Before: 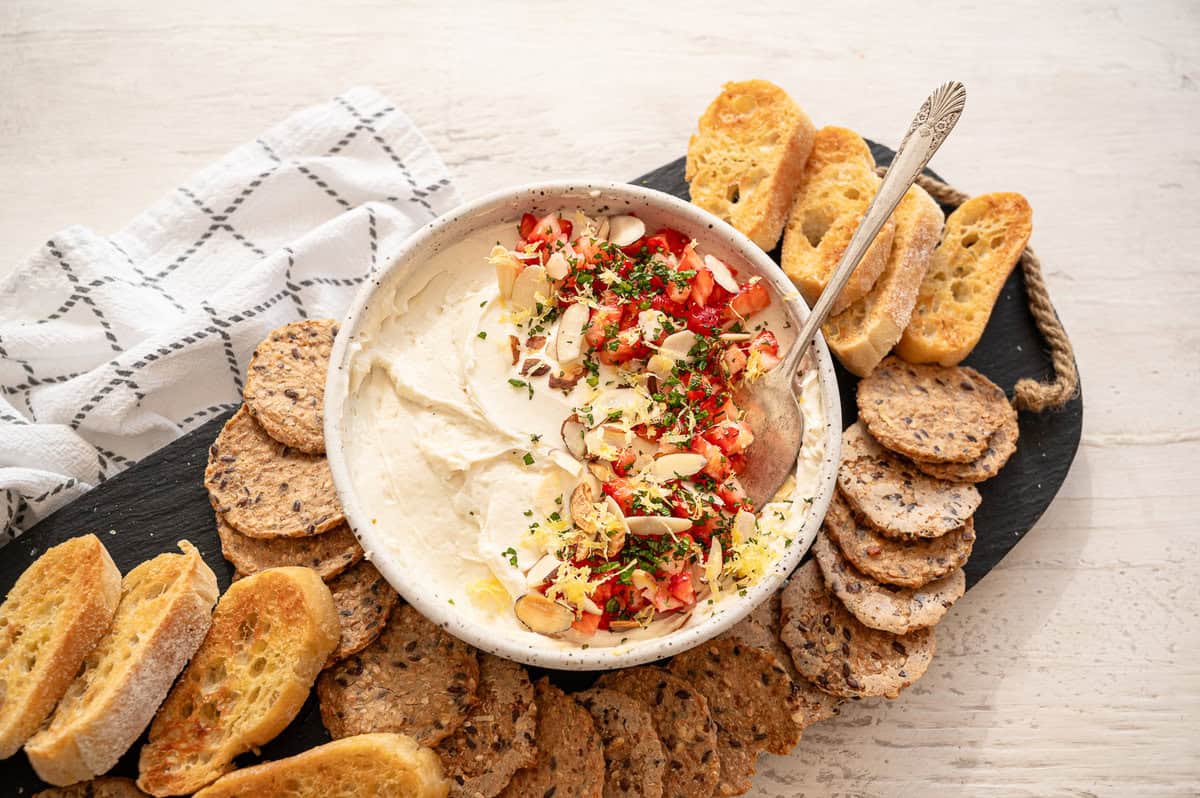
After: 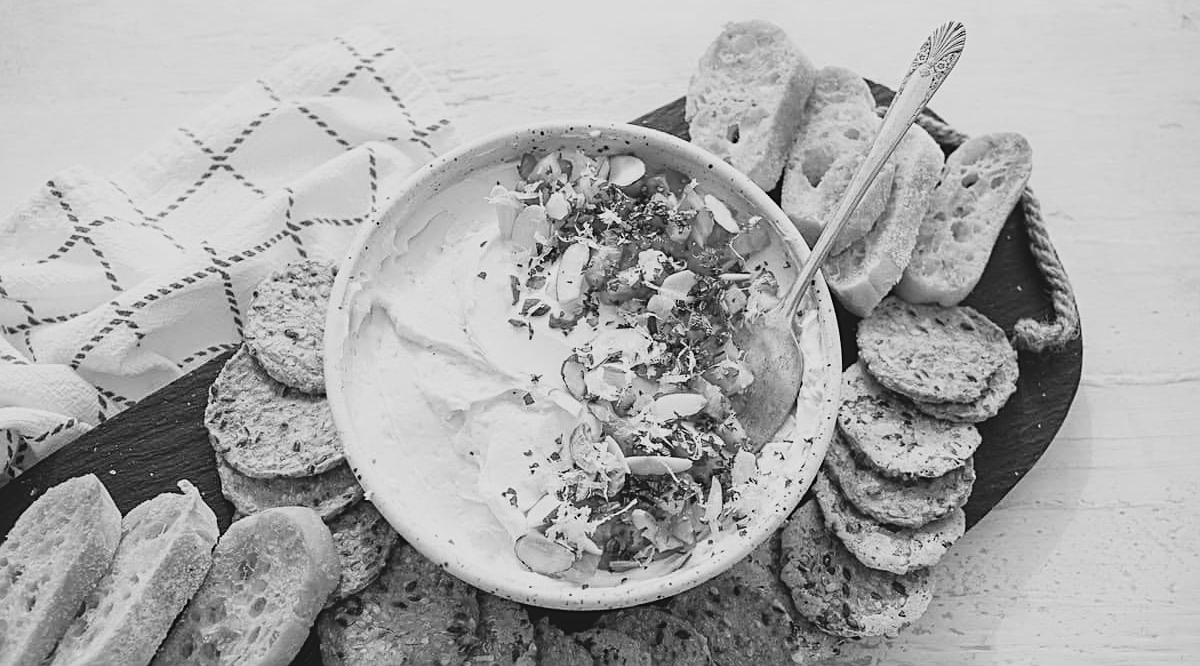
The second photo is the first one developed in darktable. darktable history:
sharpen: on, module defaults
filmic rgb: black relative exposure -7.75 EV, white relative exposure 4.4 EV, threshold 3 EV, hardness 3.76, latitude 50%, contrast 1.1, color science v5 (2021), contrast in shadows safe, contrast in highlights safe, enable highlight reconstruction true
monochrome: on, module defaults
crop: top 7.625%, bottom 8.027%
tone equalizer: on, module defaults
exposure: black level correction -0.028, compensate highlight preservation false
white balance: red 0.982, blue 1.018
